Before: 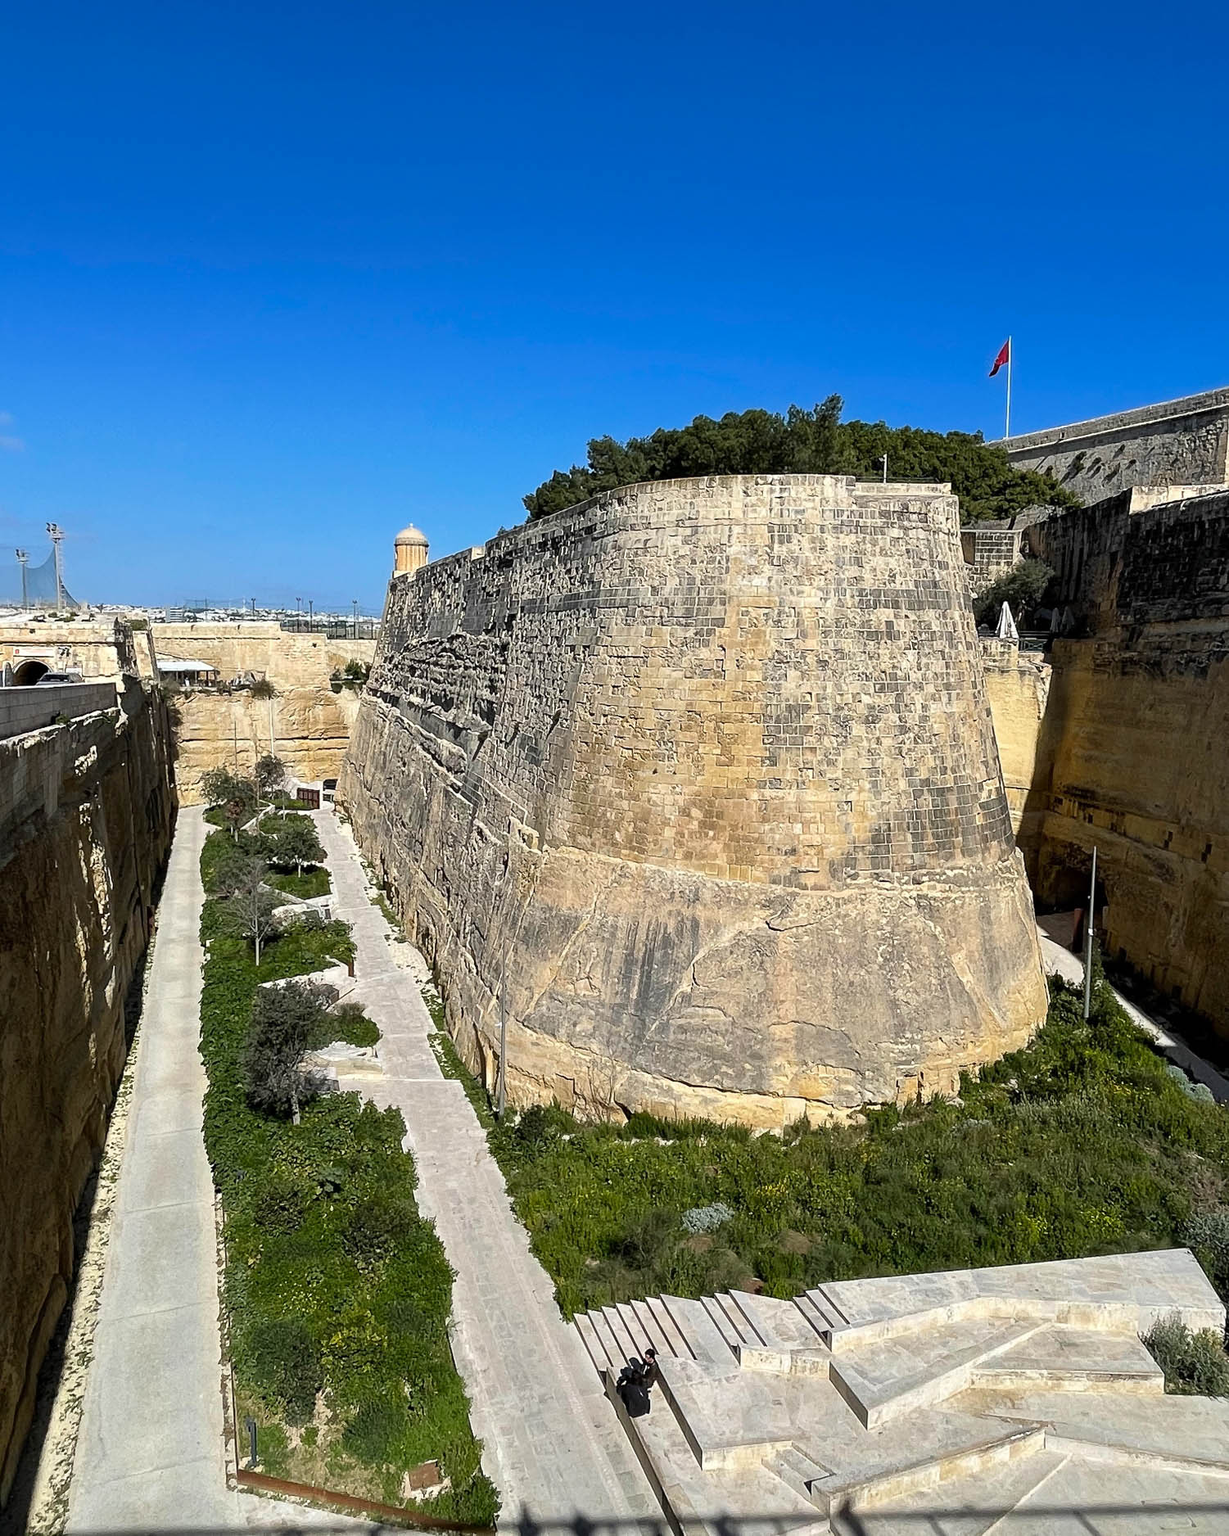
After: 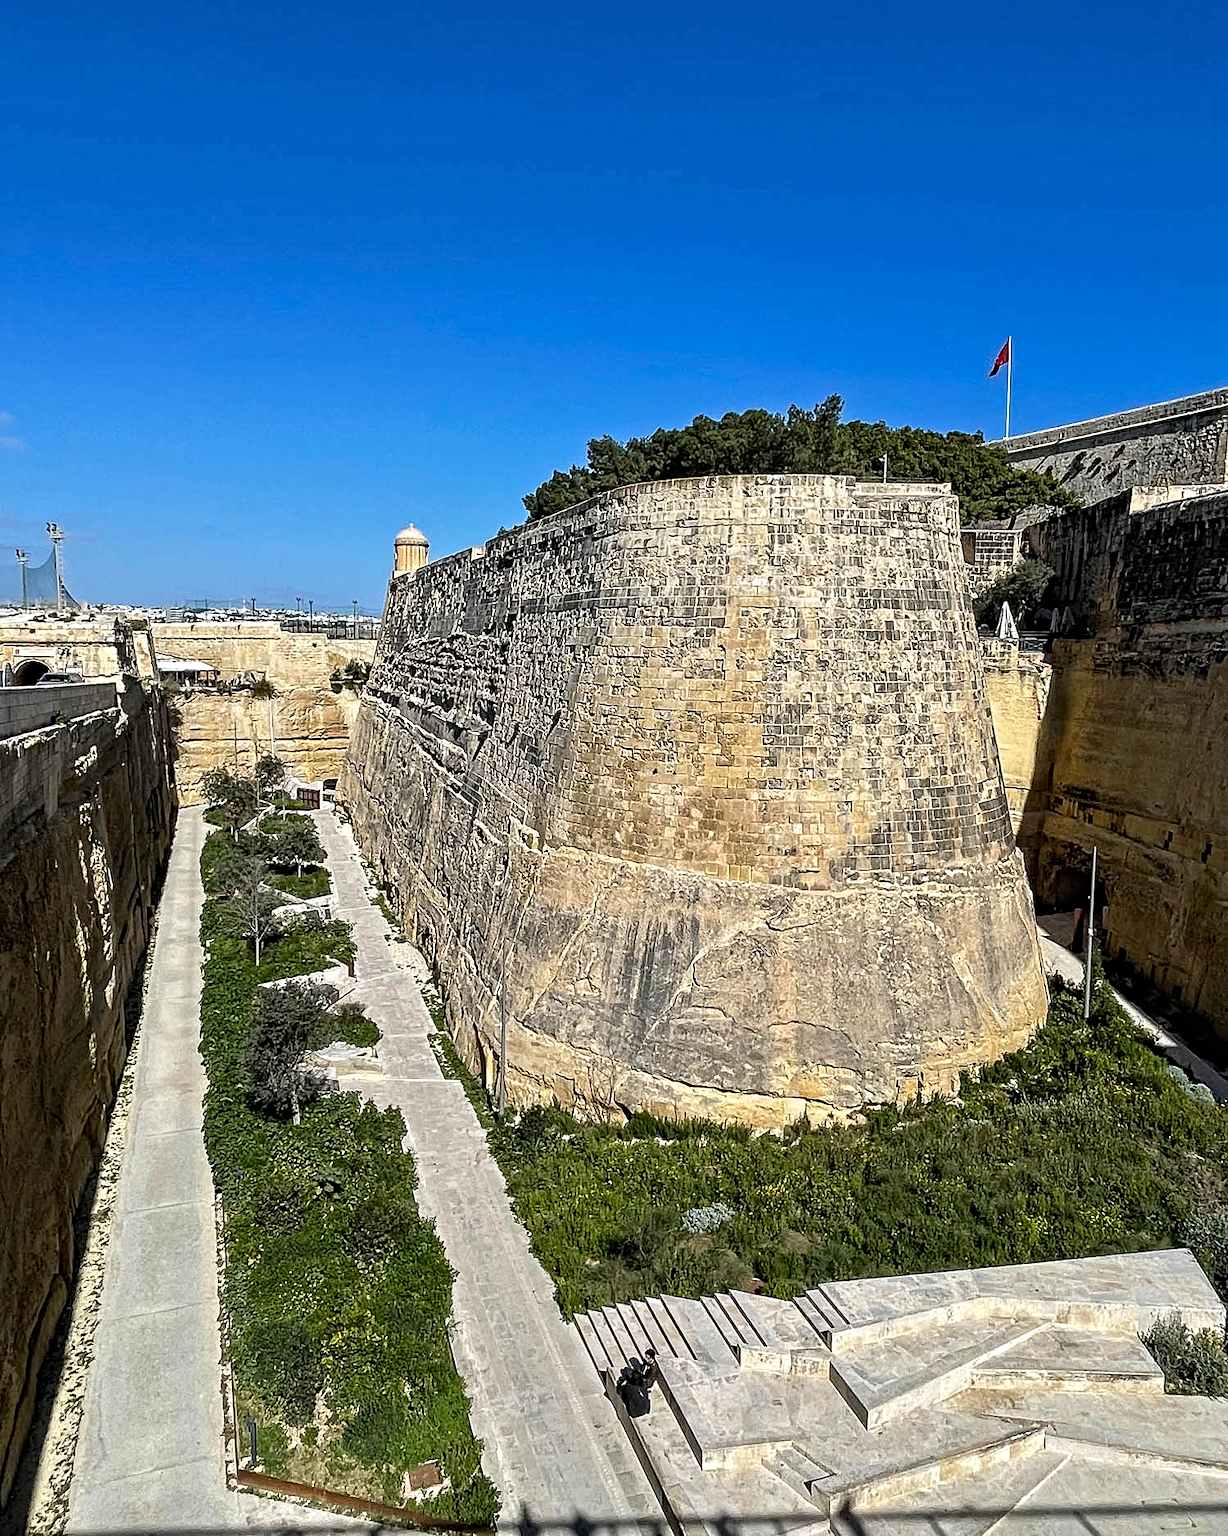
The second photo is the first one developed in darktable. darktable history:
contrast equalizer: y [[0.406, 0.494, 0.589, 0.753, 0.877, 0.999], [0.5 ×6], [0.5 ×6], [0 ×6], [0 ×6]], mix 0.349
